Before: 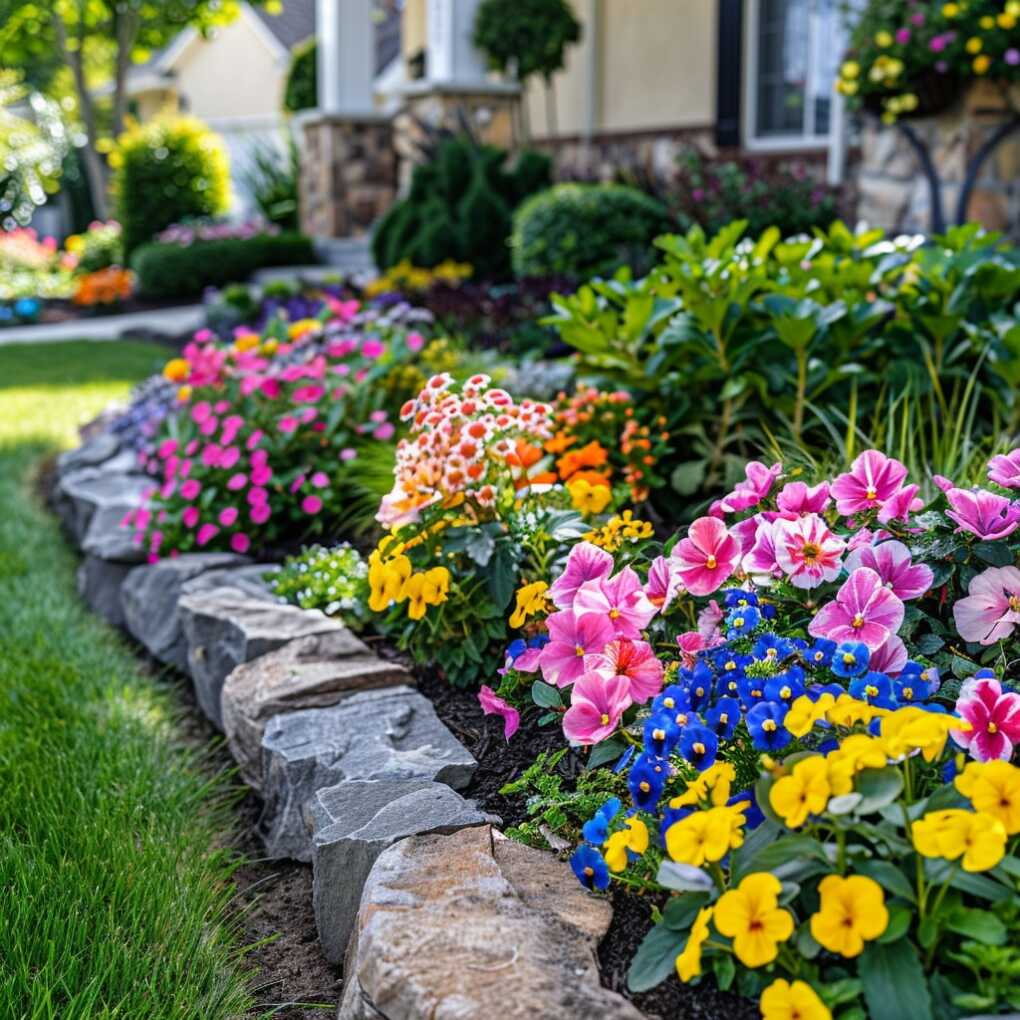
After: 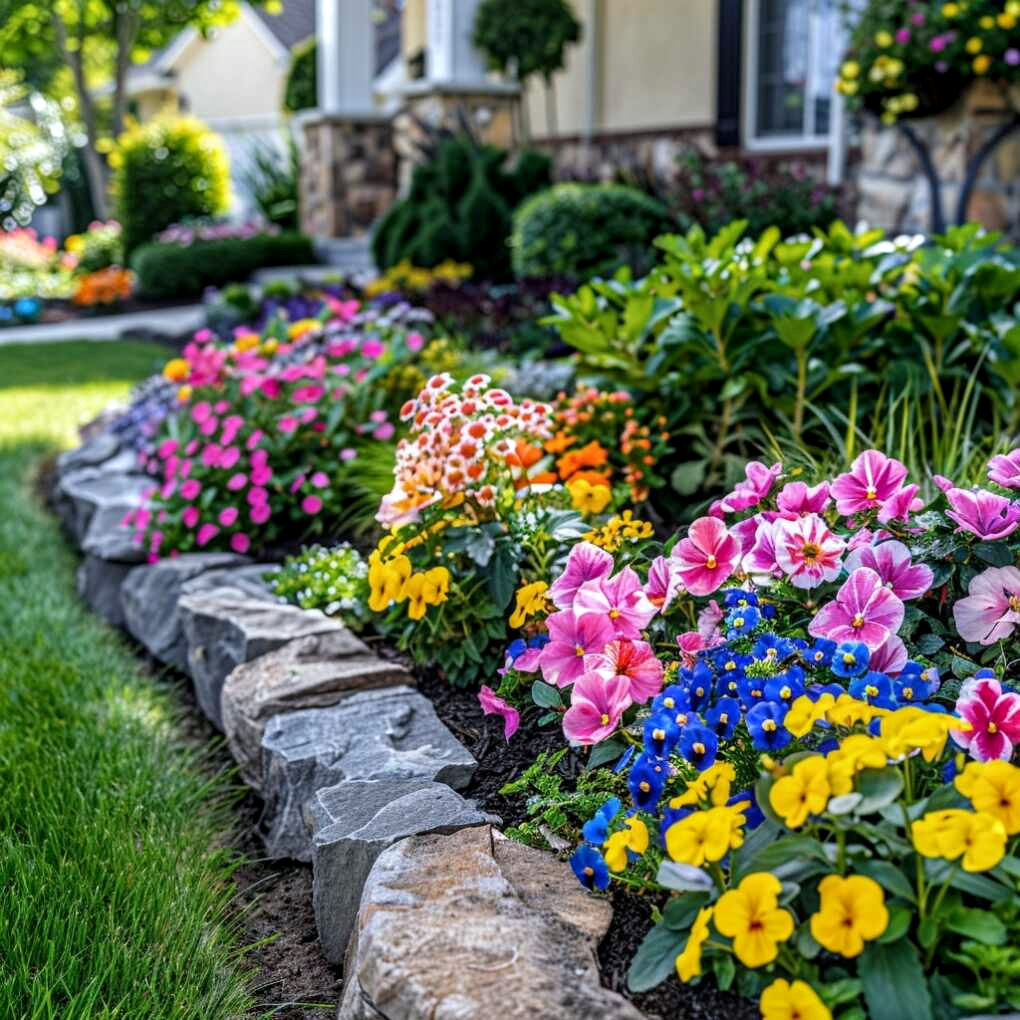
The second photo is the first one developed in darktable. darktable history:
white balance: red 0.982, blue 1.018
local contrast: on, module defaults
